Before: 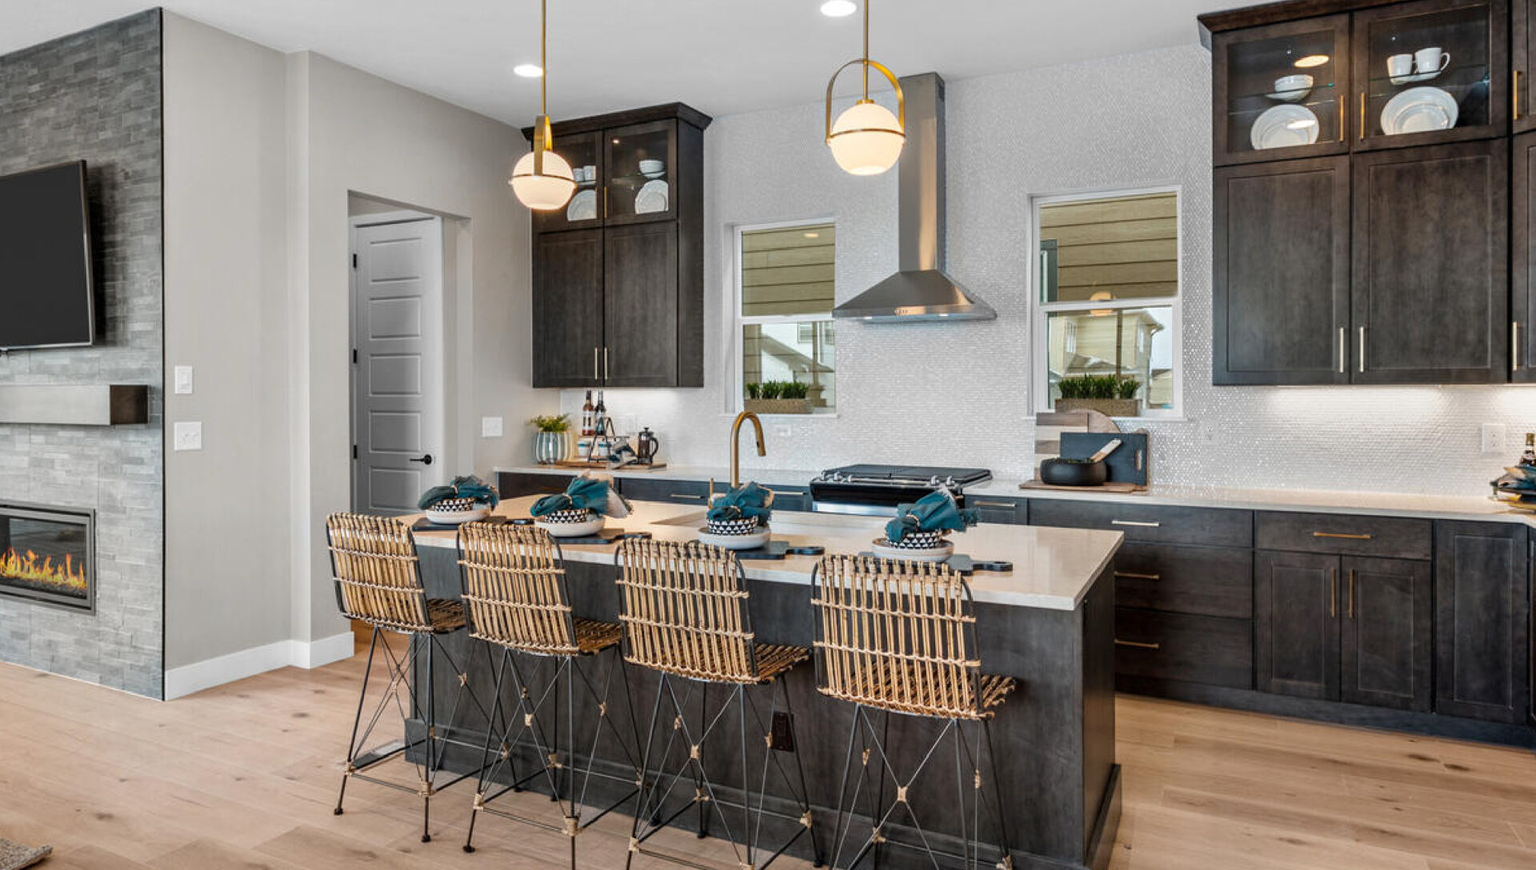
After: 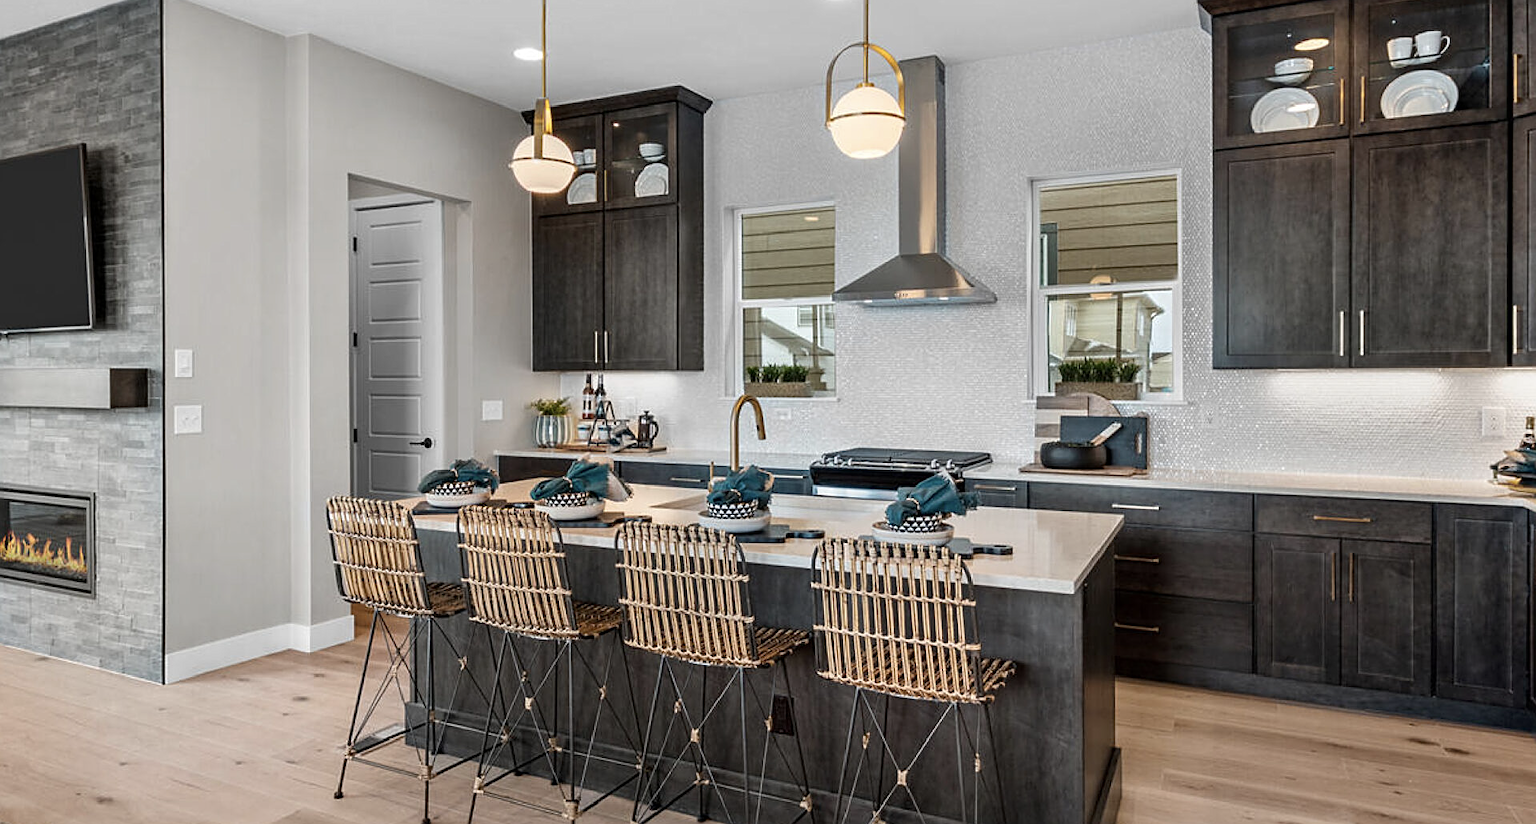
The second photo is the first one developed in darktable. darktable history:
contrast brightness saturation: contrast 0.059, brightness -0.014, saturation -0.212
sharpen: on, module defaults
crop and rotate: top 2.002%, bottom 3.163%
